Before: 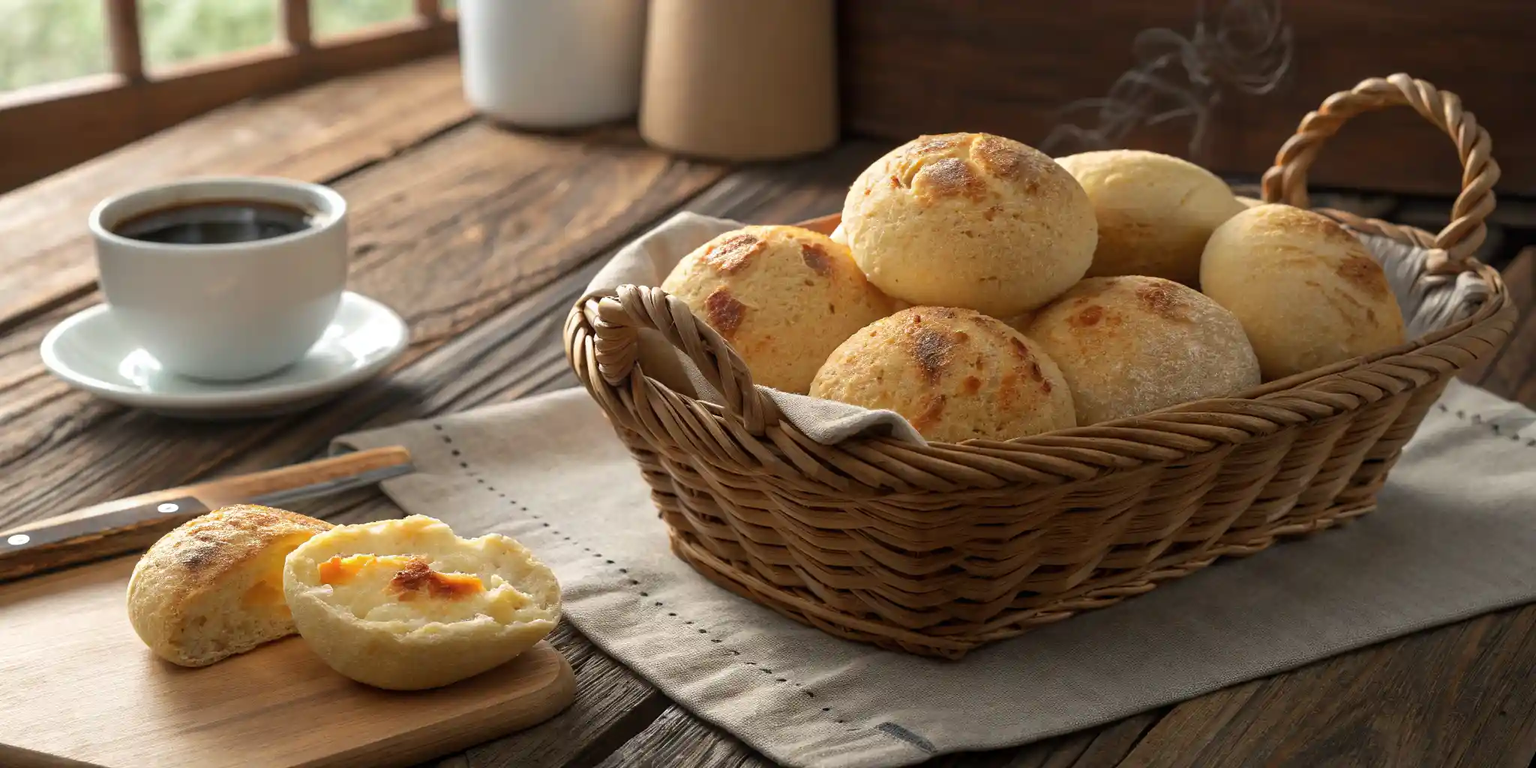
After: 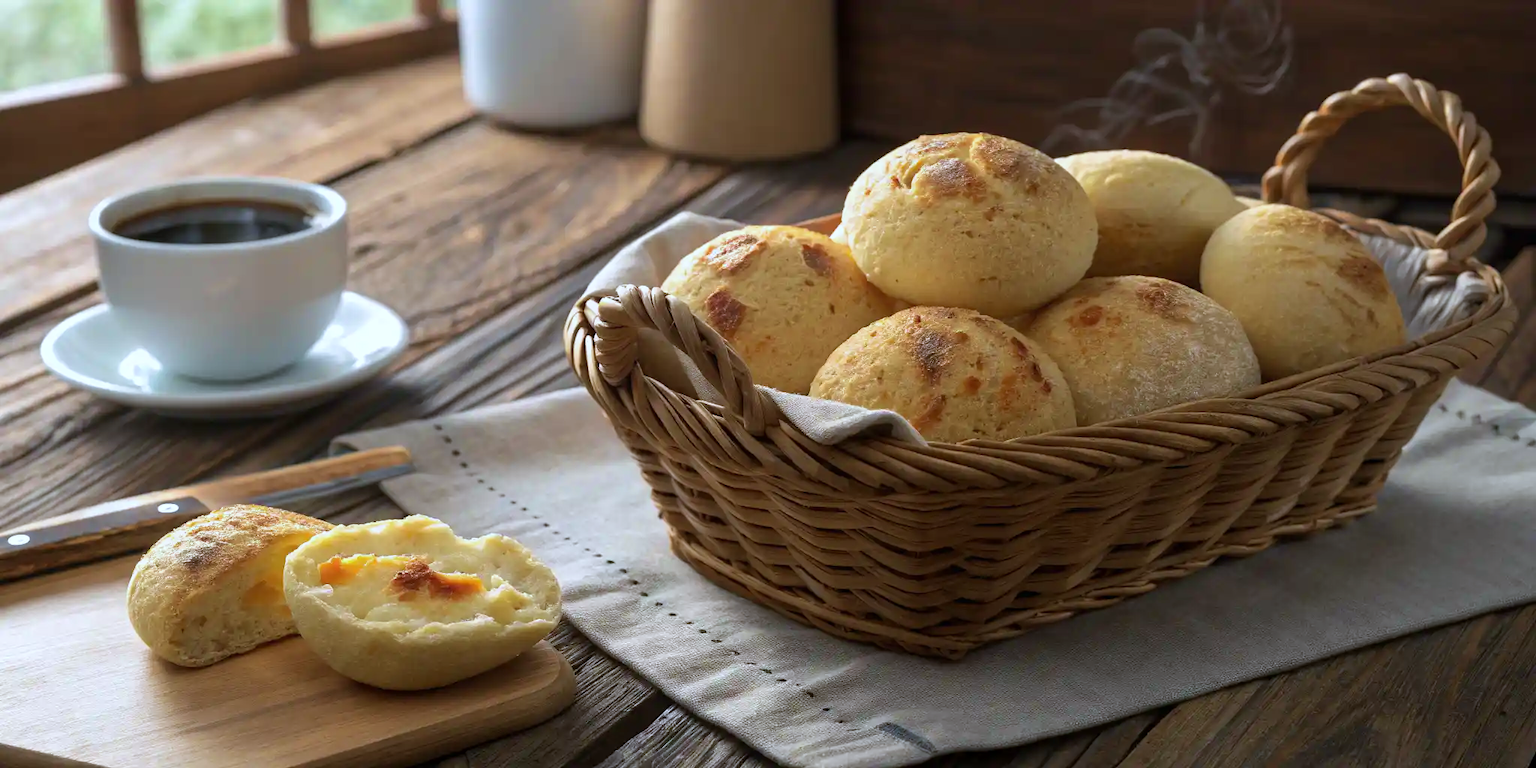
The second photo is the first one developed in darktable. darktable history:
white balance: red 0.931, blue 1.11
velvia: on, module defaults
